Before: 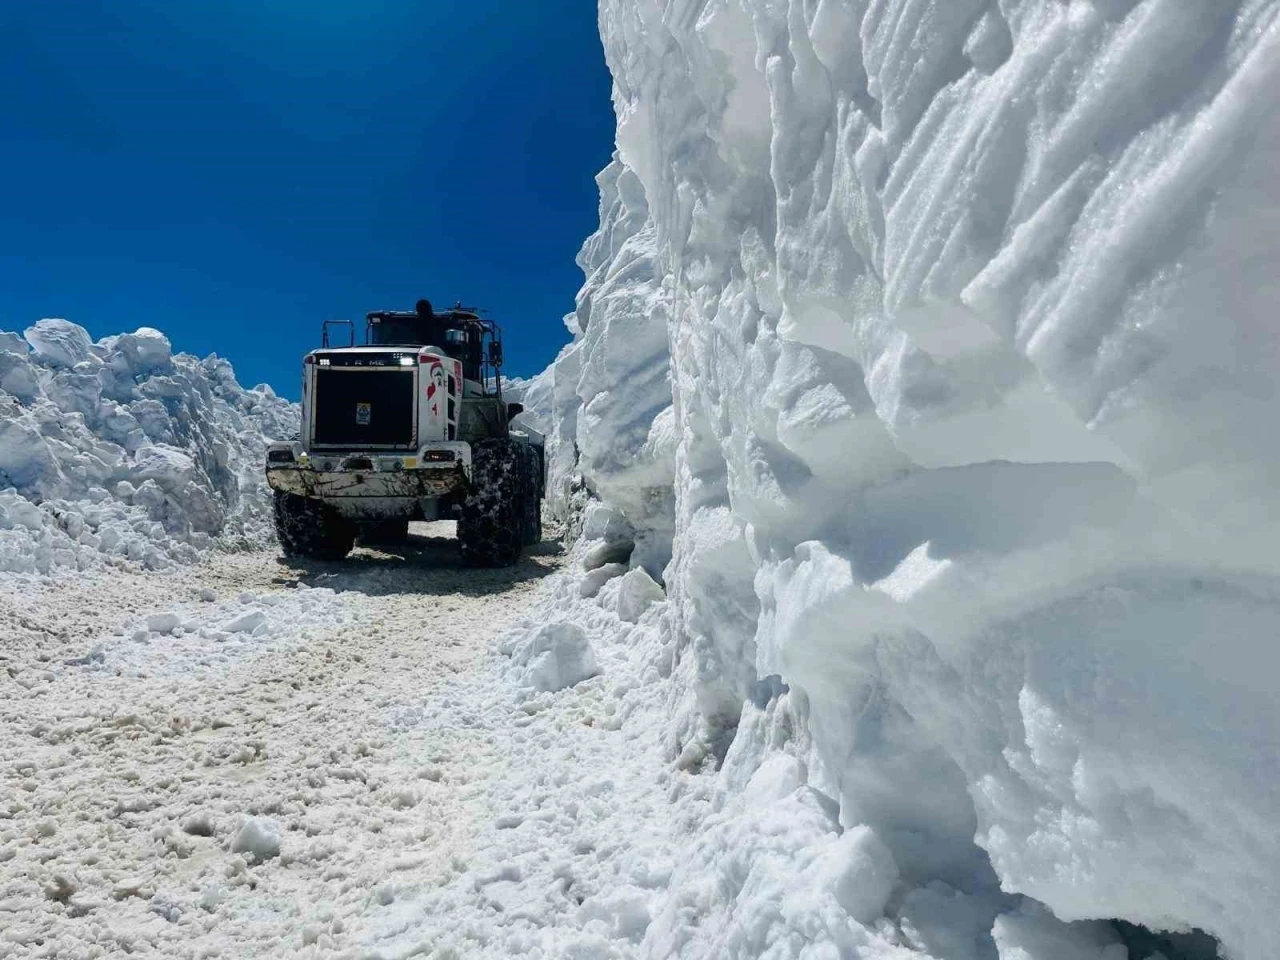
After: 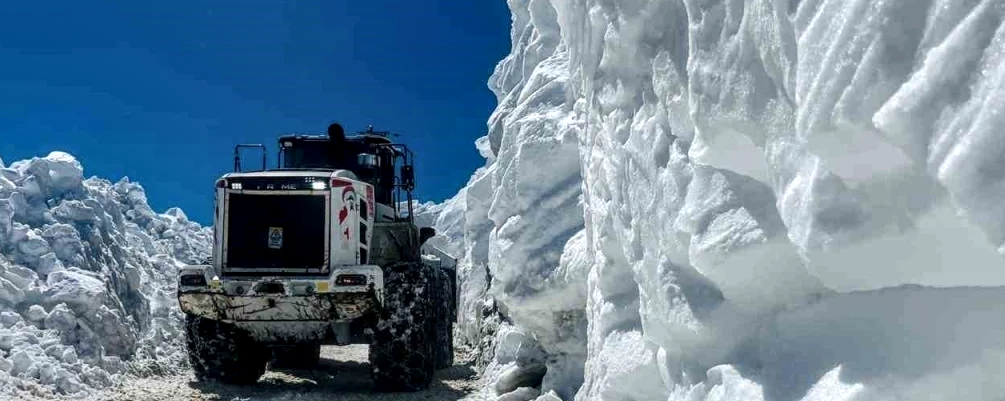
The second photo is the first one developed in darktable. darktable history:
exposure: black level correction -0.003, exposure 0.034 EV, compensate highlight preservation false
local contrast: detail 150%
crop: left 6.922%, top 18.414%, right 14.486%, bottom 39.786%
